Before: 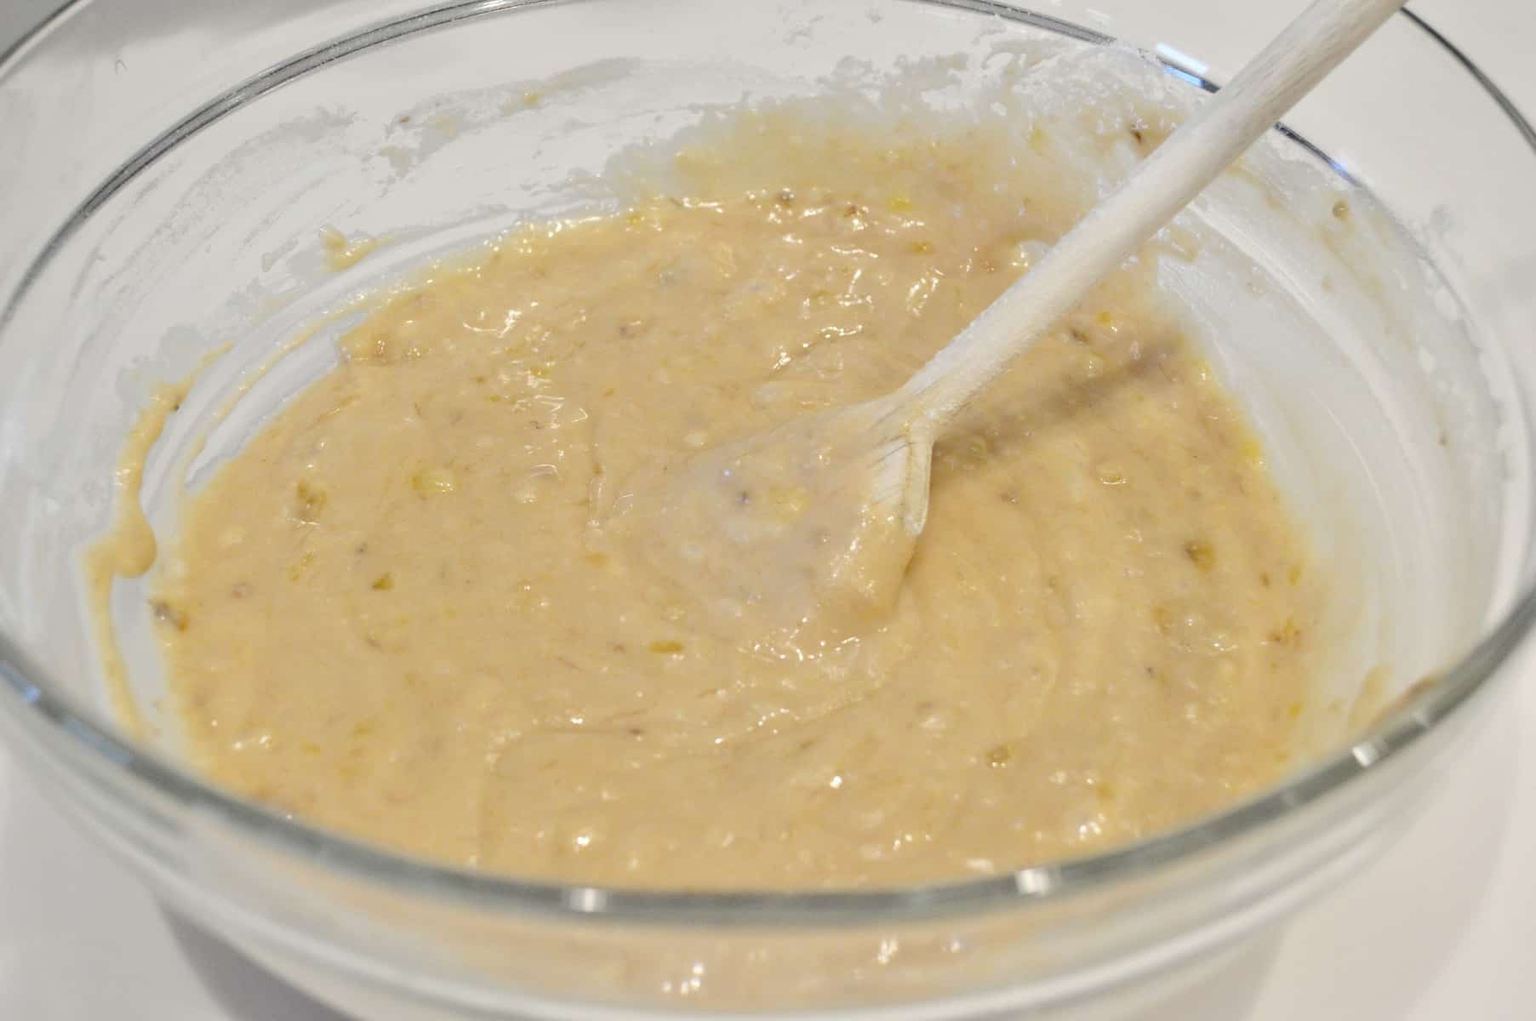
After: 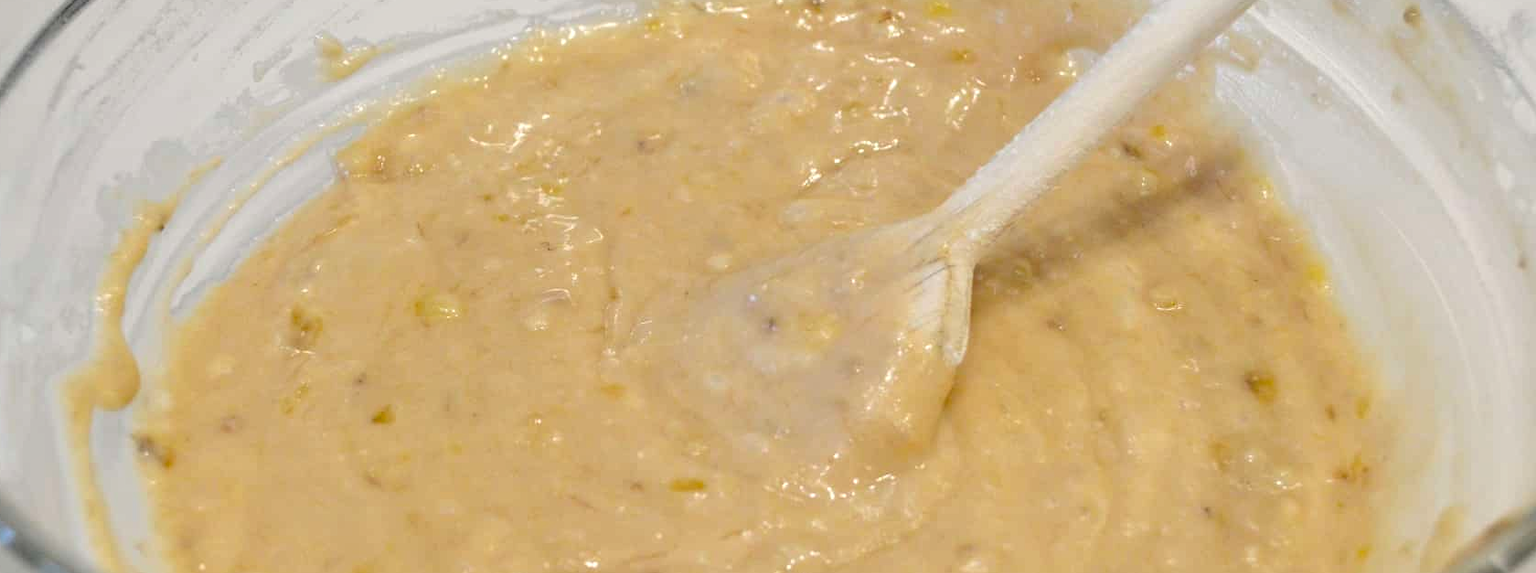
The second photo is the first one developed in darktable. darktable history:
crop: left 1.744%, top 19.225%, right 5.069%, bottom 28.357%
local contrast: on, module defaults
